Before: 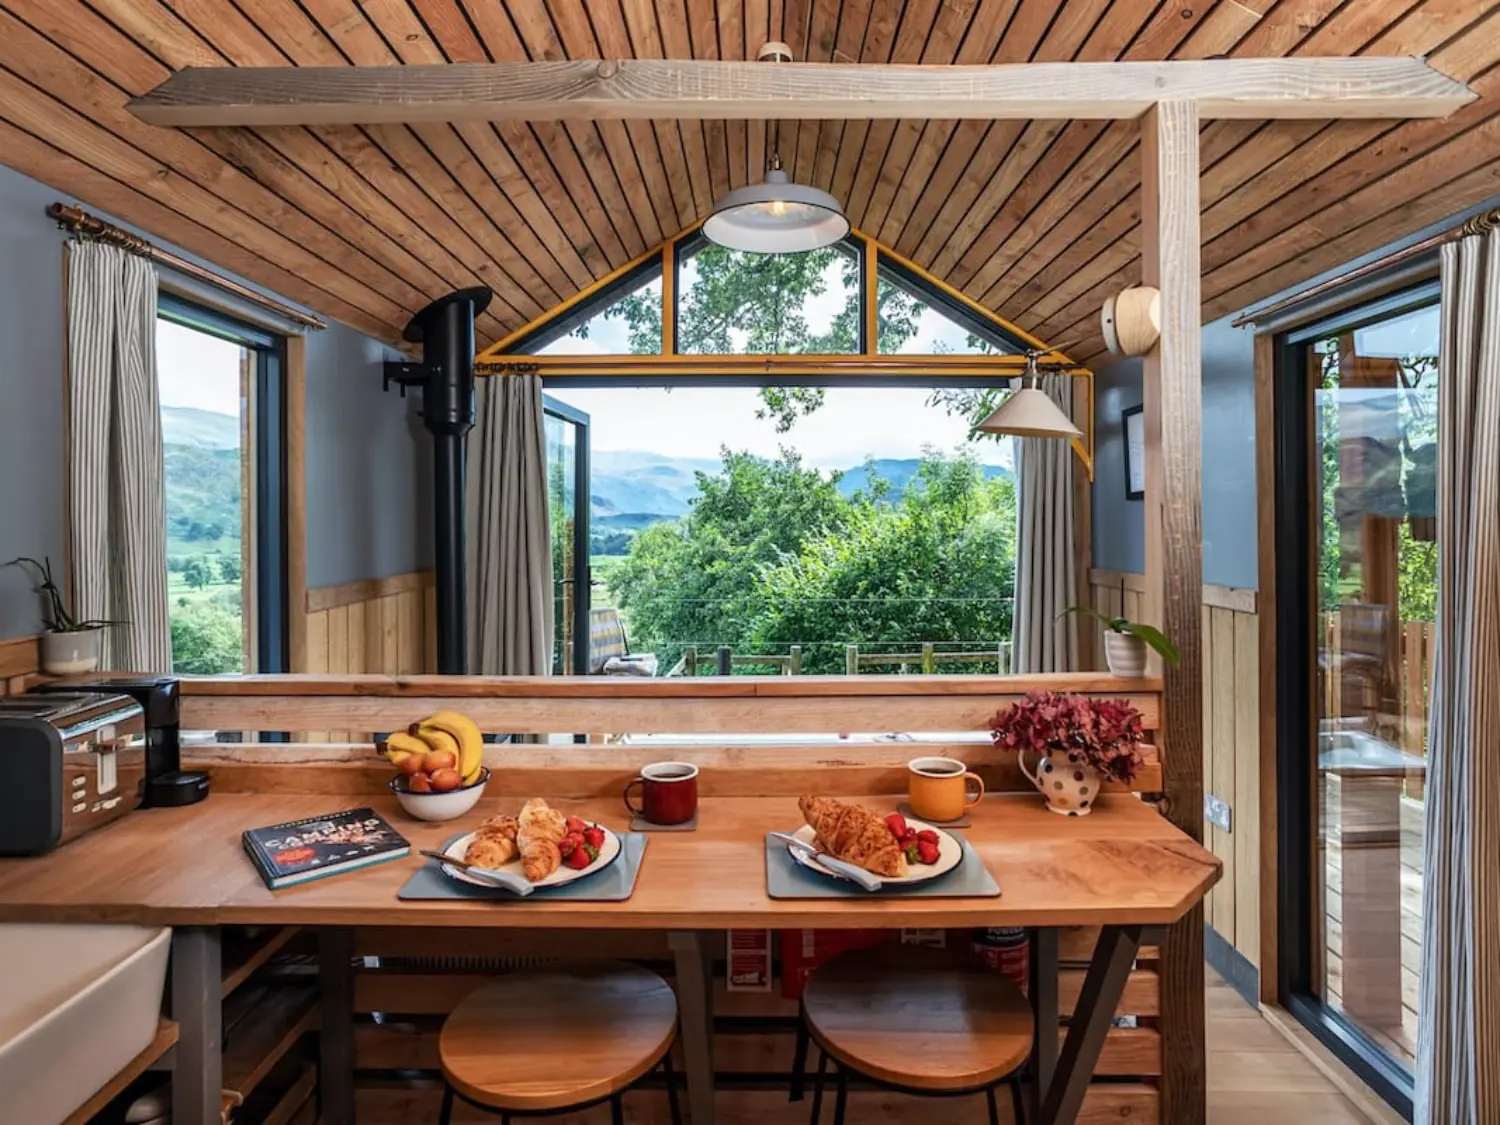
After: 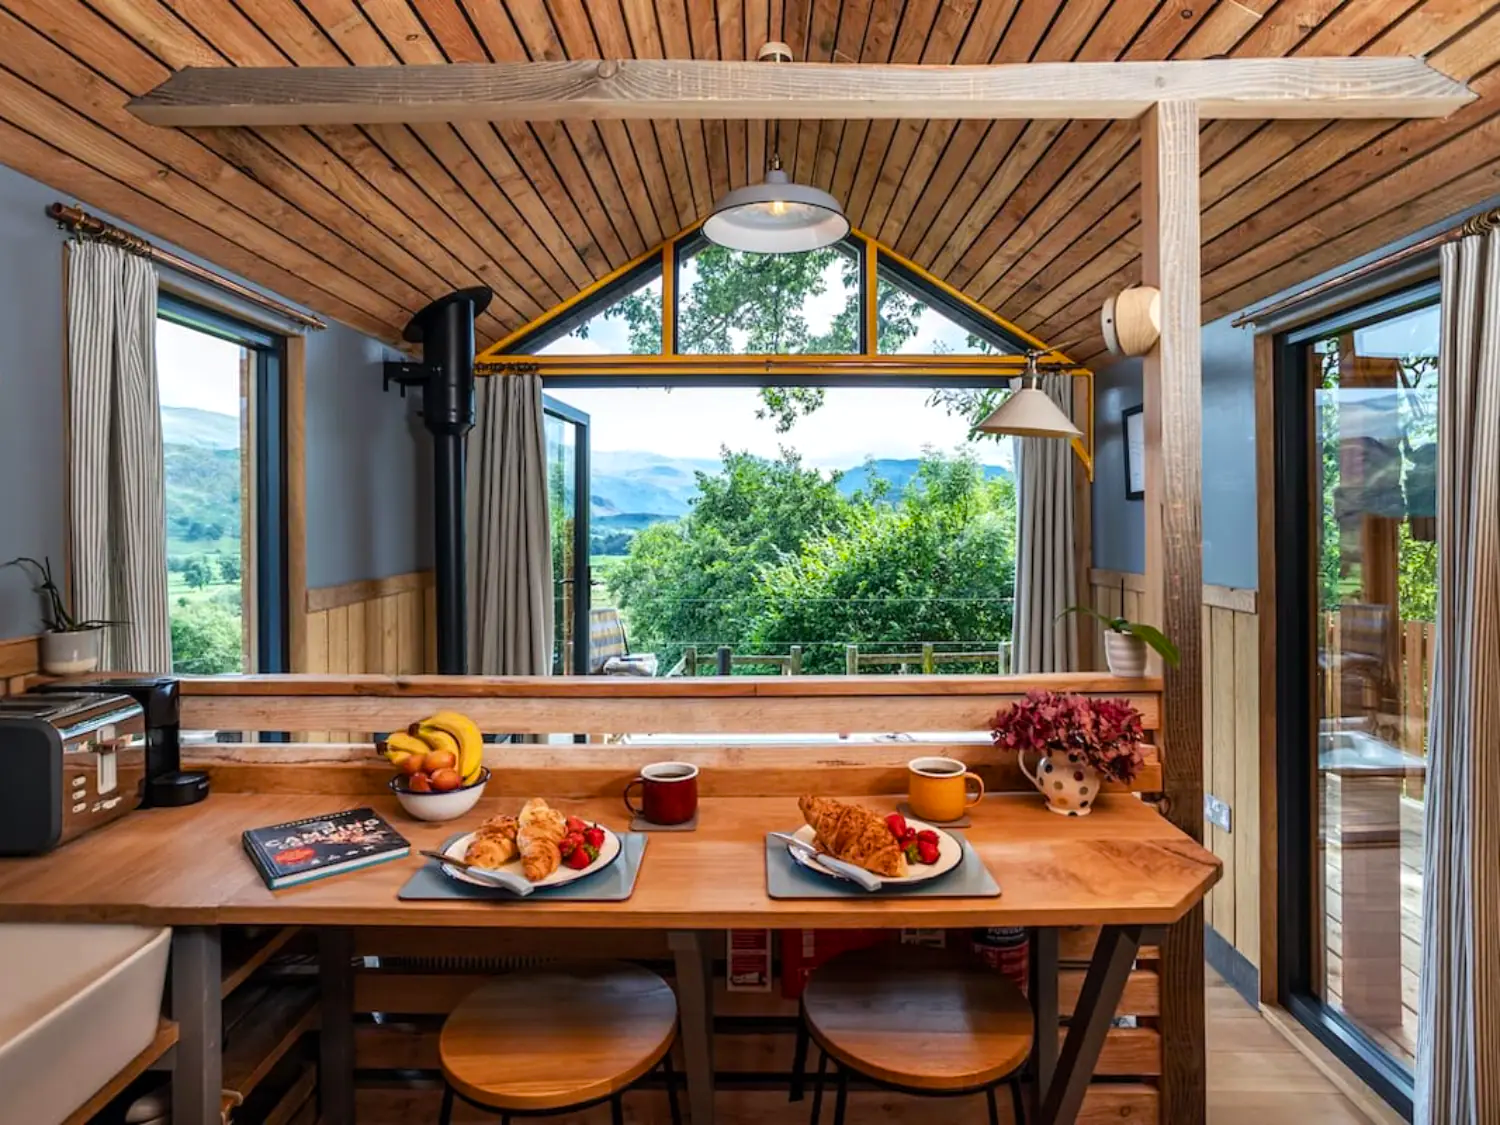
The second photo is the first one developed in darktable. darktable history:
color balance rgb: perceptual saturation grading › global saturation 17.954%, global vibrance 5.539%, contrast 3.452%
